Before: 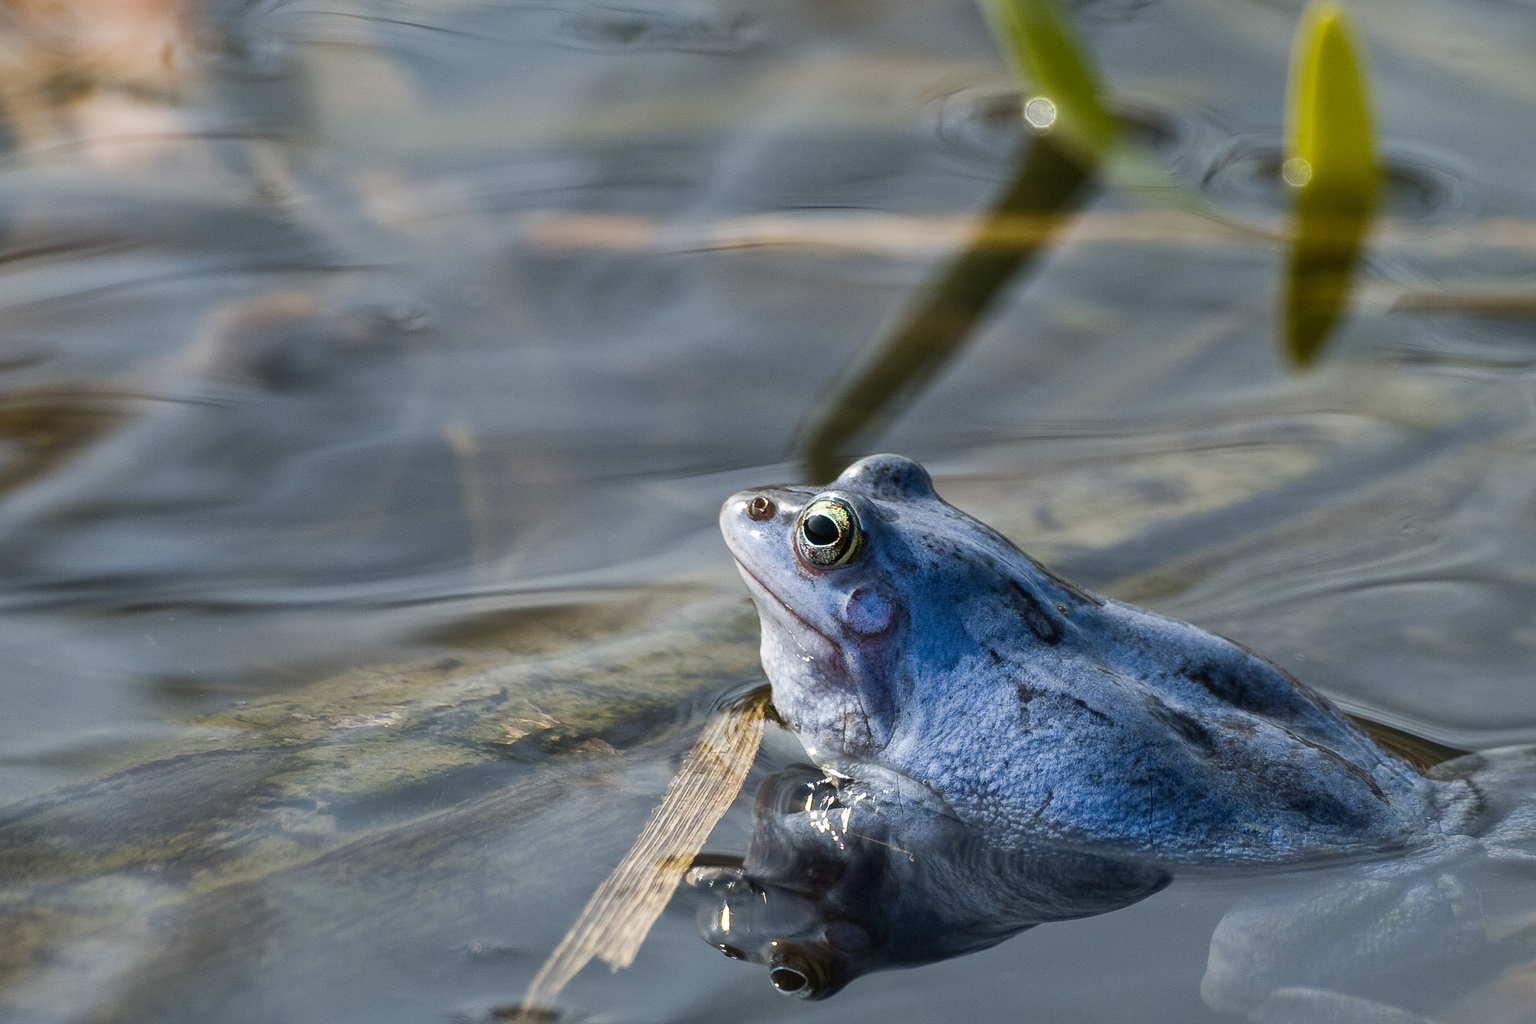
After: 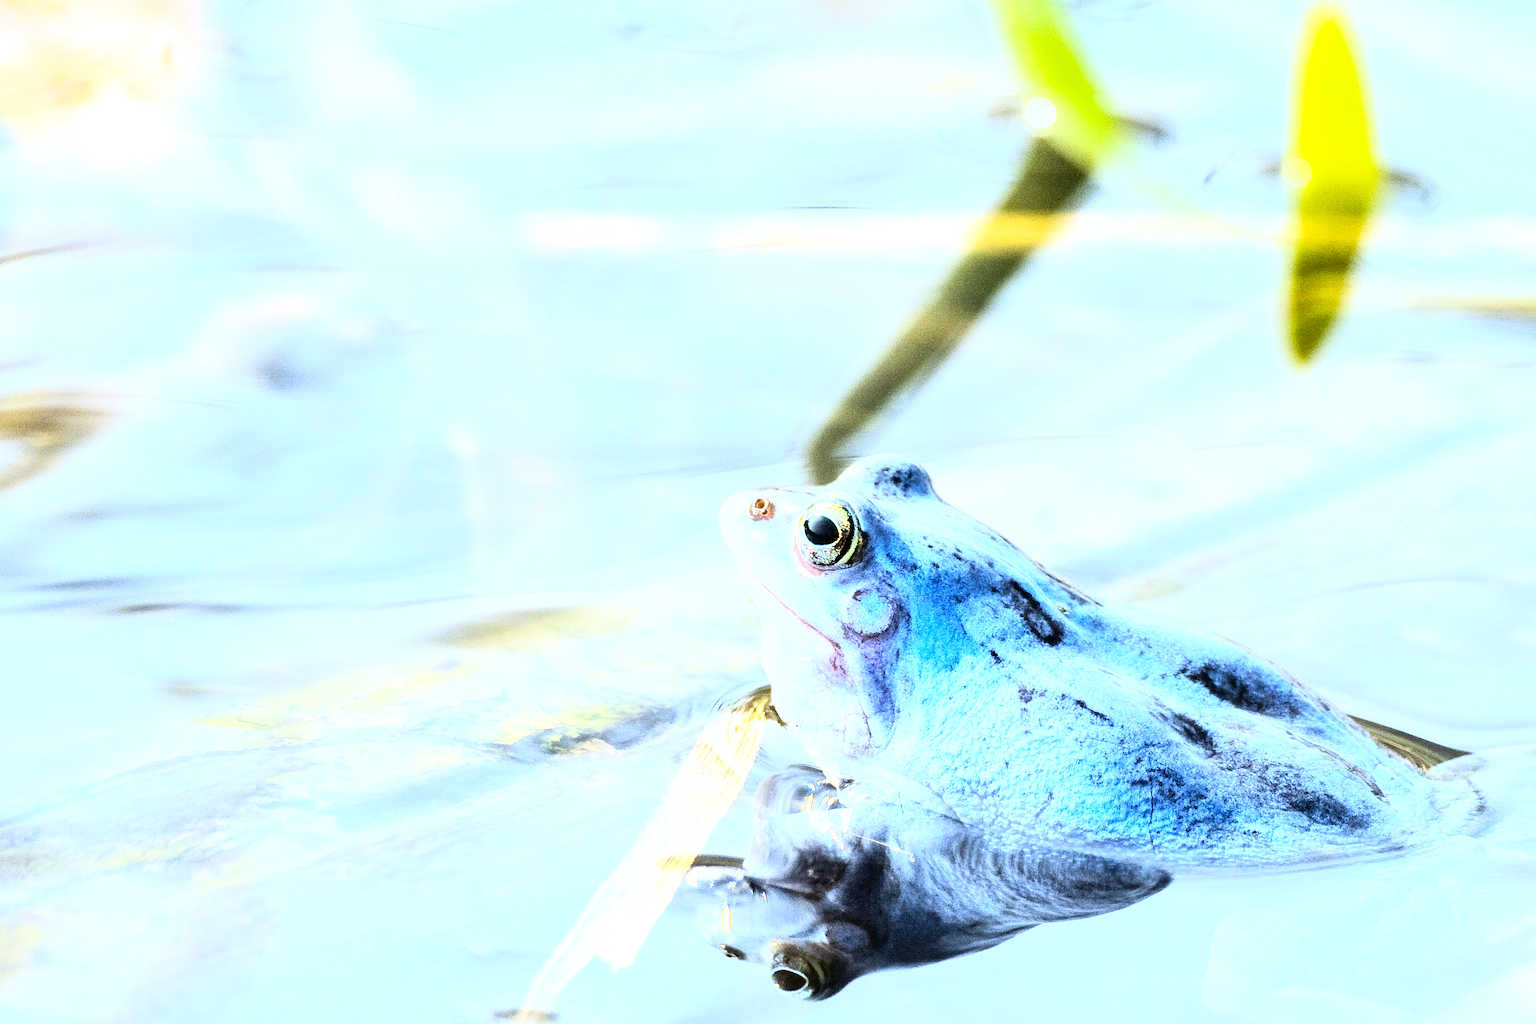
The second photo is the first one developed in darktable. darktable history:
white balance: red 0.924, blue 1.095
rgb curve: curves: ch0 [(0, 0) (0.21, 0.15) (0.24, 0.21) (0.5, 0.75) (0.75, 0.96) (0.89, 0.99) (1, 1)]; ch1 [(0, 0.02) (0.21, 0.13) (0.25, 0.2) (0.5, 0.67) (0.75, 0.9) (0.89, 0.97) (1, 1)]; ch2 [(0, 0.02) (0.21, 0.13) (0.25, 0.2) (0.5, 0.67) (0.75, 0.9) (0.89, 0.97) (1, 1)], compensate middle gray true
exposure: black level correction 0.001, exposure 1.05 EV, compensate exposure bias true, compensate highlight preservation false
